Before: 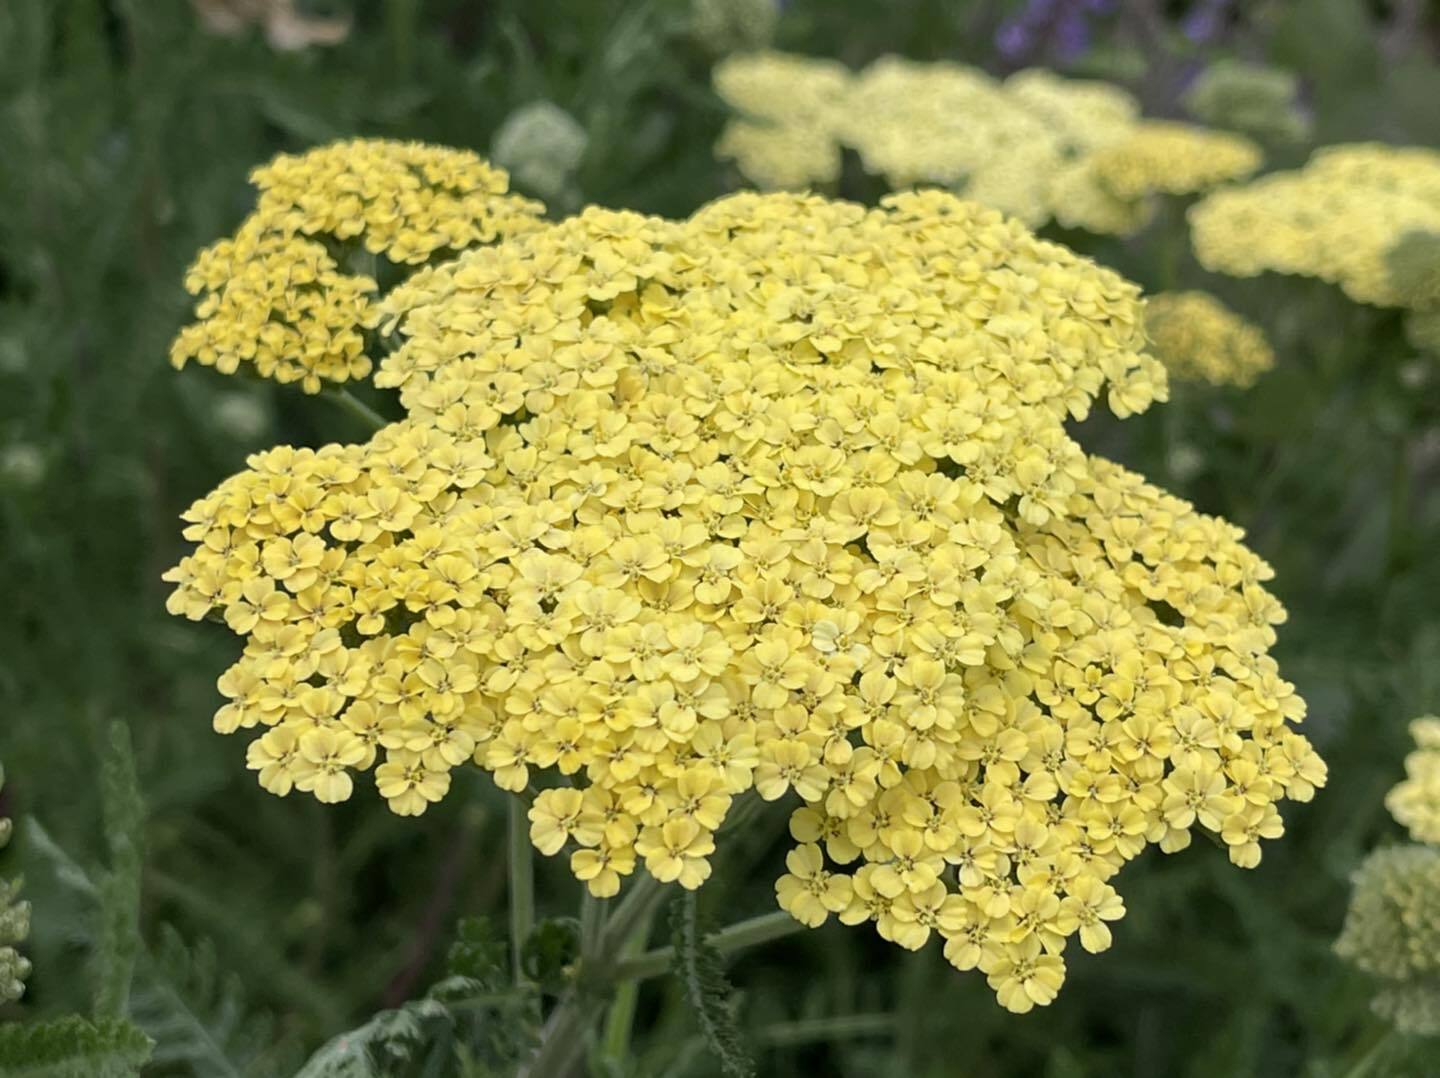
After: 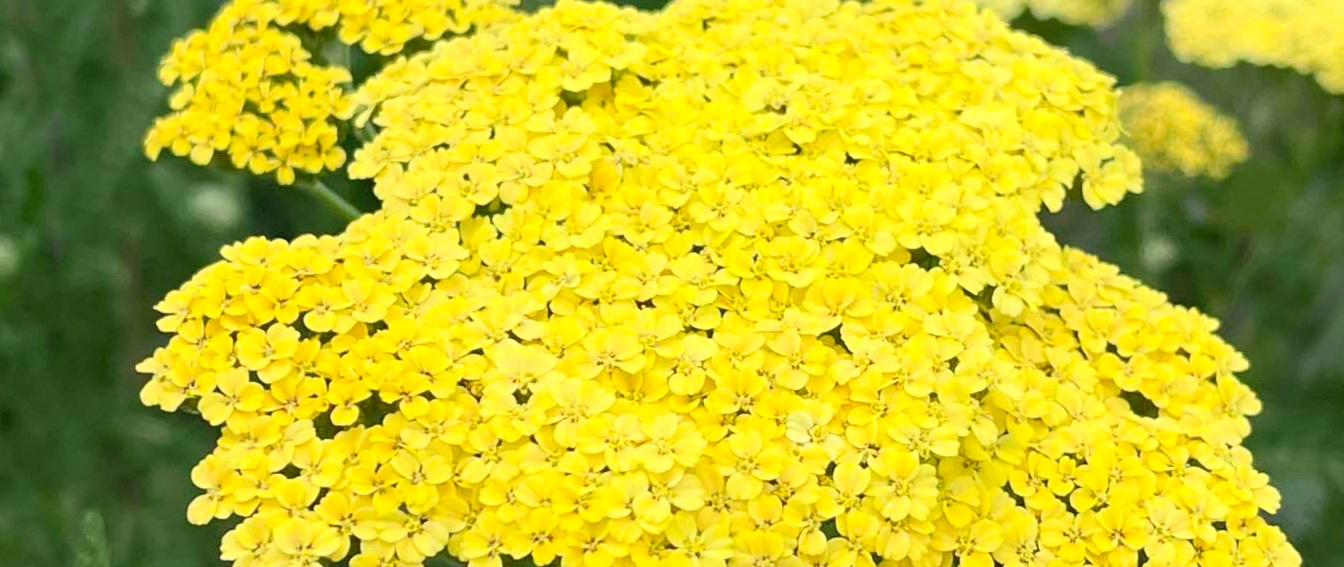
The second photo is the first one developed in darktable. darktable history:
crop: left 1.818%, top 19.479%, right 4.831%, bottom 27.876%
contrast brightness saturation: contrast 0.238, brightness 0.269, saturation 0.374
